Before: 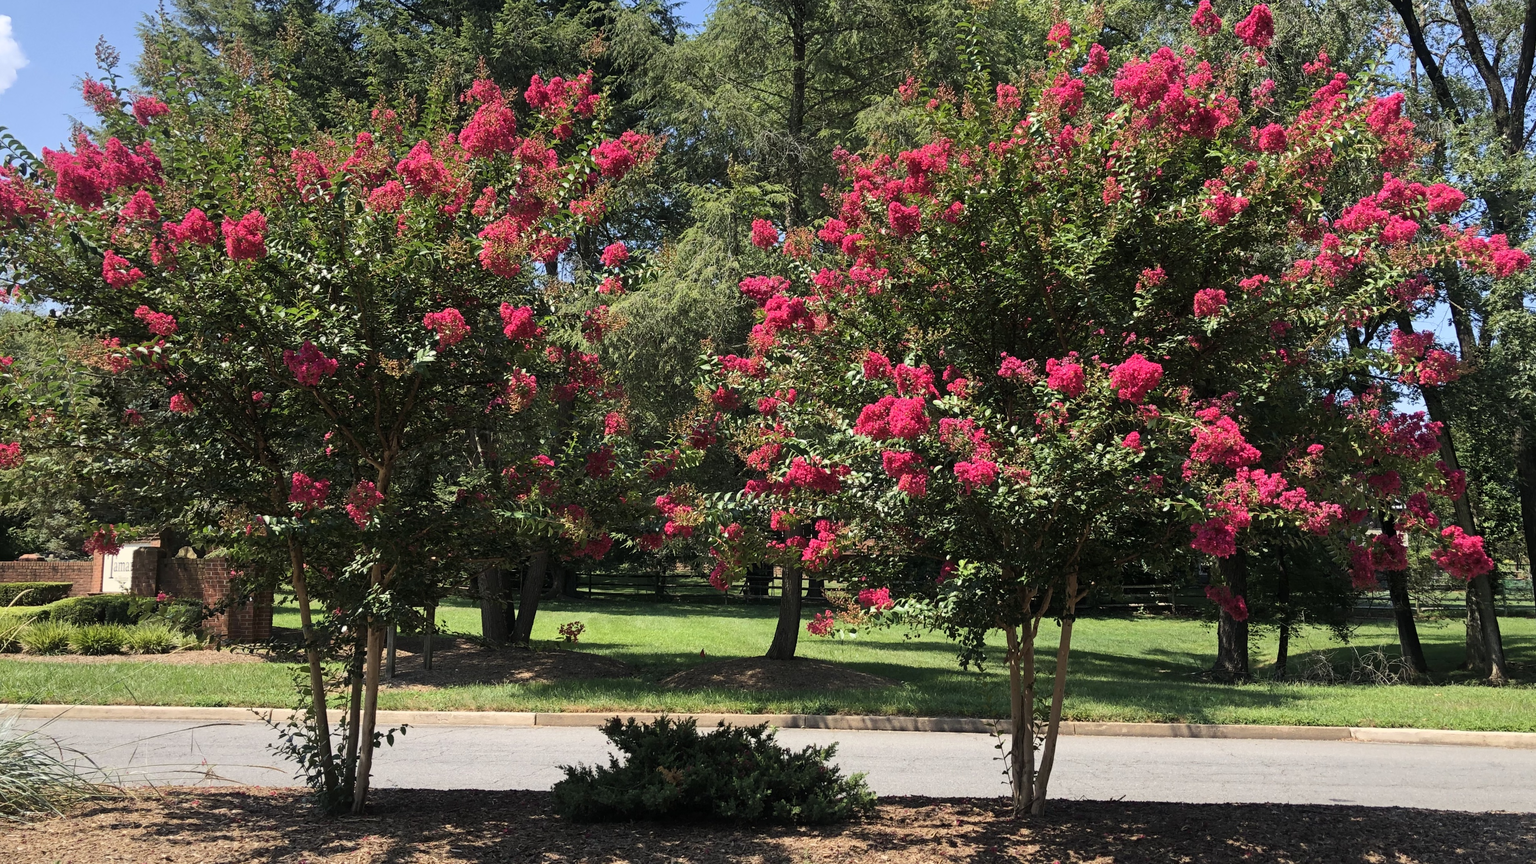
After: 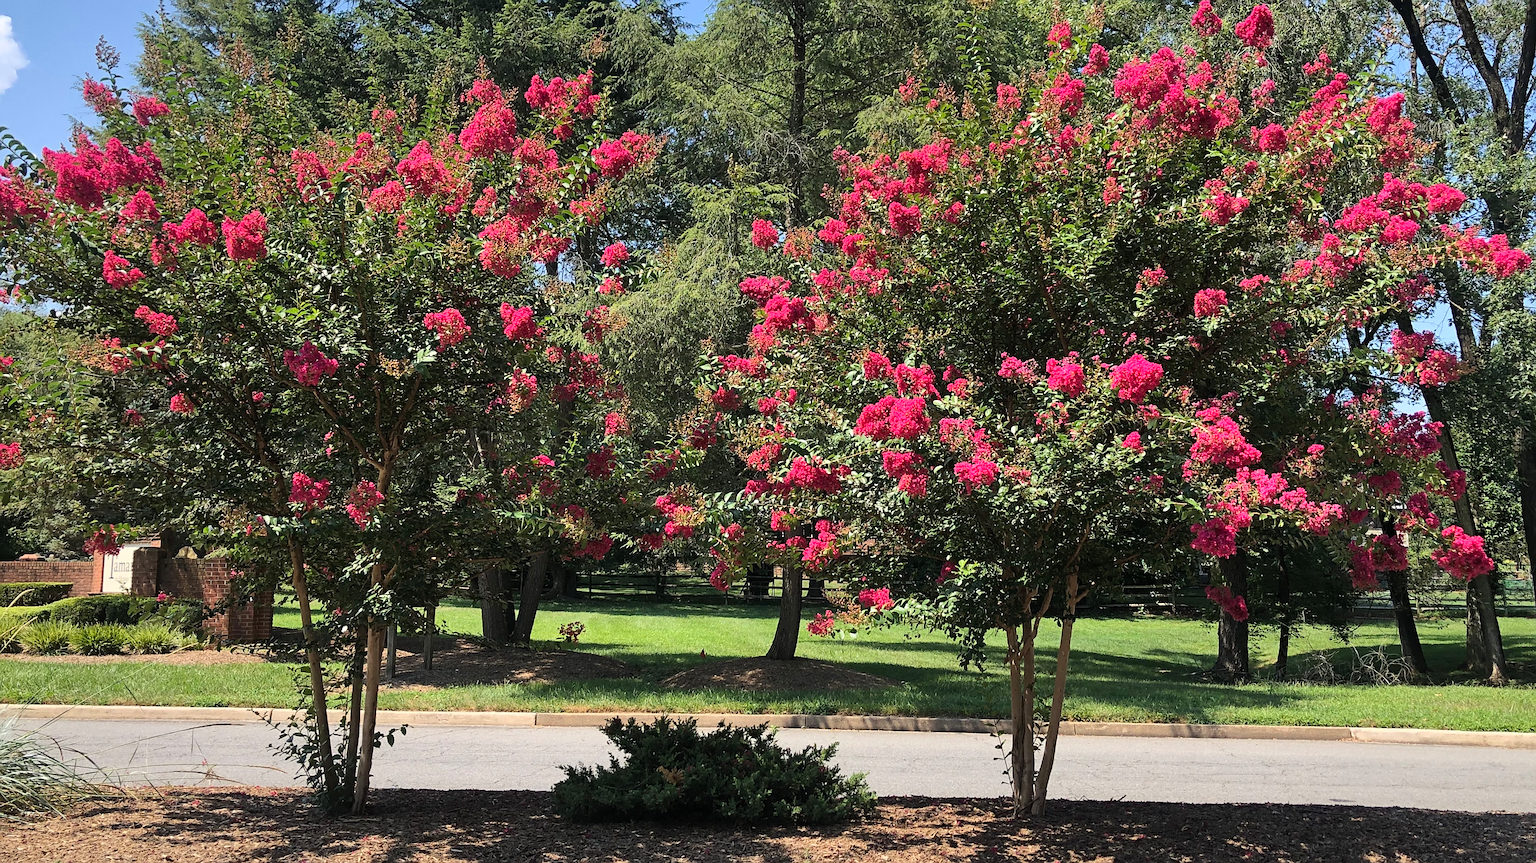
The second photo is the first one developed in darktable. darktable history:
sharpen: on, module defaults
shadows and highlights: radius 264.75, soften with gaussian
